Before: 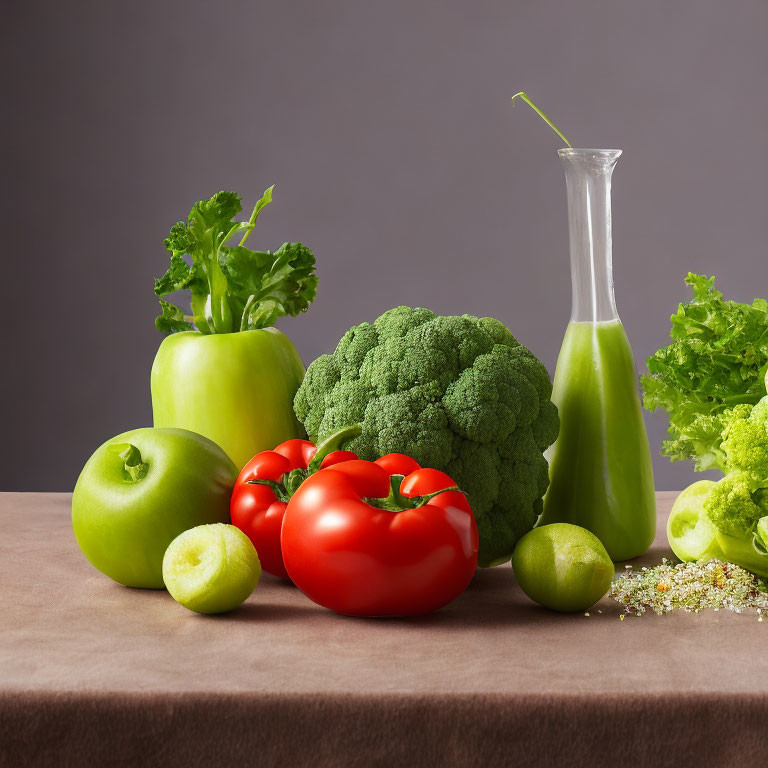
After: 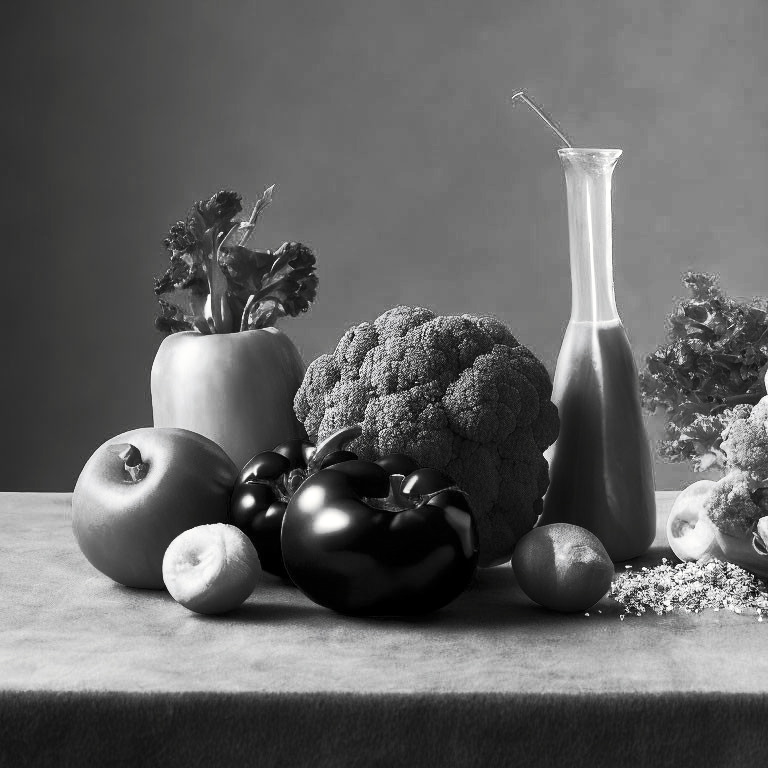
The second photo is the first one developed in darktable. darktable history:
tone curve: curves: ch0 [(0, 0) (0.003, 0.003) (0.011, 0.008) (0.025, 0.018) (0.044, 0.04) (0.069, 0.062) (0.1, 0.09) (0.136, 0.121) (0.177, 0.158) (0.224, 0.197) (0.277, 0.255) (0.335, 0.314) (0.399, 0.391) (0.468, 0.496) (0.543, 0.683) (0.623, 0.801) (0.709, 0.883) (0.801, 0.94) (0.898, 0.984) (1, 1)], preserve colors none
color look up table: target L [89.53, 71.1, 88.82, 86.7, 74.42, 48.36, 58.64, 58.64, 37.12, 23.52, 200.09, 100, 54.76, 67, 39.49, 56.32, 43.8, 34.03, 56.7, 33.18, 39.49, 43.39, 1.097, 14.68, 11.76, 5.464, 0.548, 79.52, 75.52, 85.98, 83.12, 62.72, 79.52, 58.12, 72.94, 37.82, 30.59, 39.49, 11.26, 91.64, 100, 100, 91.64, 85.27, 69.61, 84.56, 58.38, 63.22, 35.44], target a [-0.003, 0, -0.101, -0.003, -0.003, 0.001, 0, 0, 0.001, 0, 0, -0.653, 0.001, 0, 0, 0.001, 0.001, 0, 0.001, 0, 0, 0.001, 0 ×5, -0.003, 0, -0.003, -0.003, 0.001, -0.003, 0.001, -0.001, 0 ×4, -0.1, -0.653, -0.653, -0.1, -0.003, 0, -0.003, 0.001, 0, 0.001], target b [0.026, 0.004, 1.248, 0.027, 0.028, -0.008, -0.002, -0.002, -0.004, -0.003, 0, 8.394, -0.006, 0.005, 0, -0.006, -0.006, -0.001, -0.006, -0.001, 0, -0.007, 0, -0.001, 0, 0.003, 0, 0.027, 0.004, 0.027, 0.027, -0.003, 0.027, -0.002, 0.005, -0.001, -0.001, 0, 0, 1.239, 8.394, 8.394, 1.239, 0.027, 0.004, 0.027, -0.002, -0.002, -0.004], num patches 49
